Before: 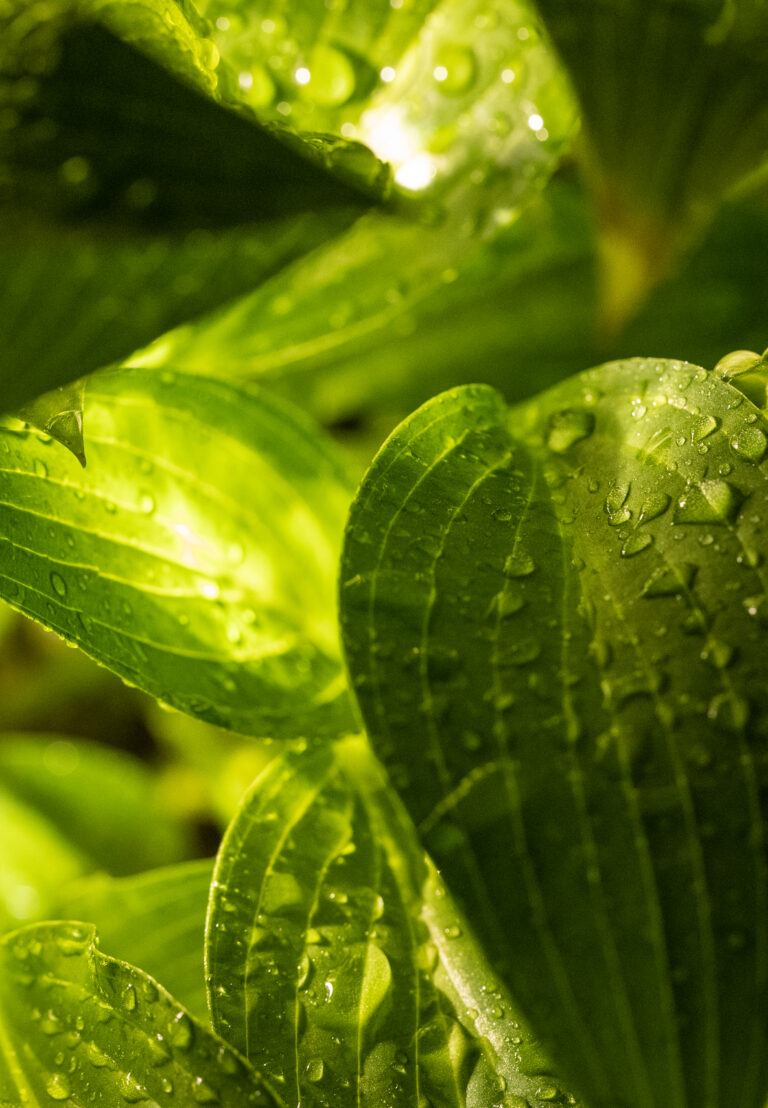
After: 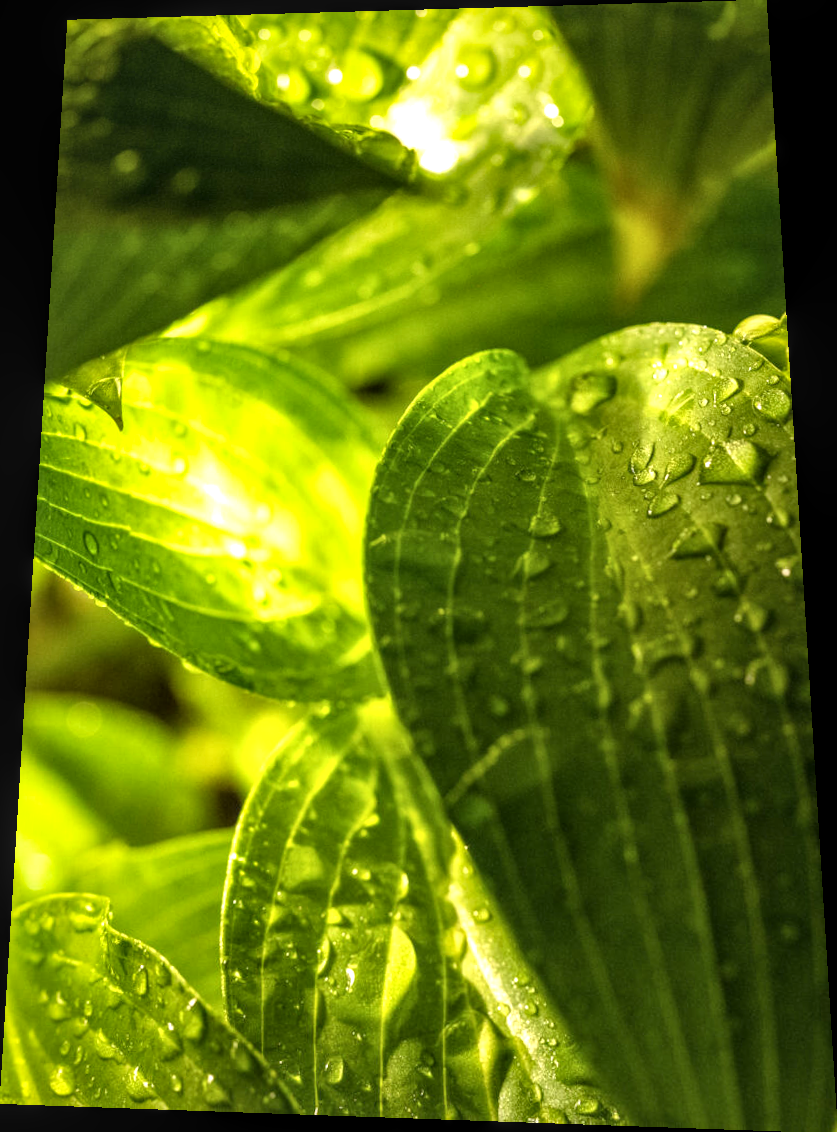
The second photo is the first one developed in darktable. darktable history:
exposure: black level correction 0, exposure 0.7 EV, compensate exposure bias true, compensate highlight preservation false
rotate and perspective: rotation 0.128°, lens shift (vertical) -0.181, lens shift (horizontal) -0.044, shear 0.001, automatic cropping off
local contrast: on, module defaults
